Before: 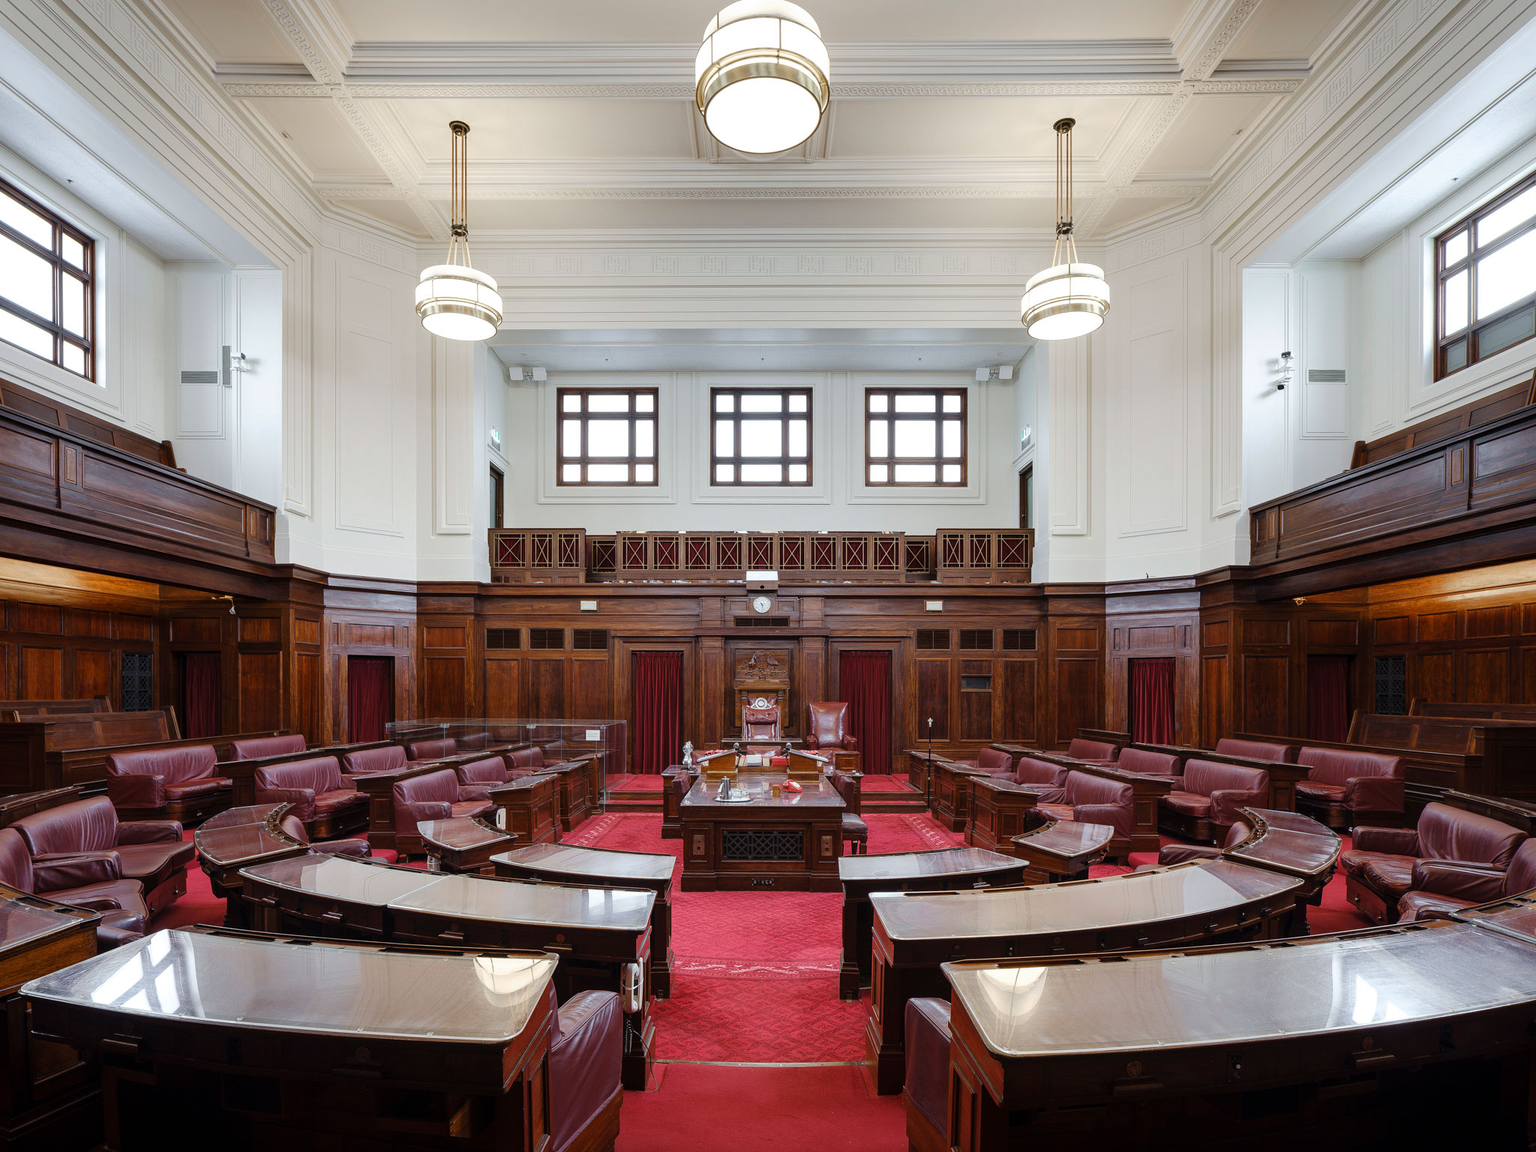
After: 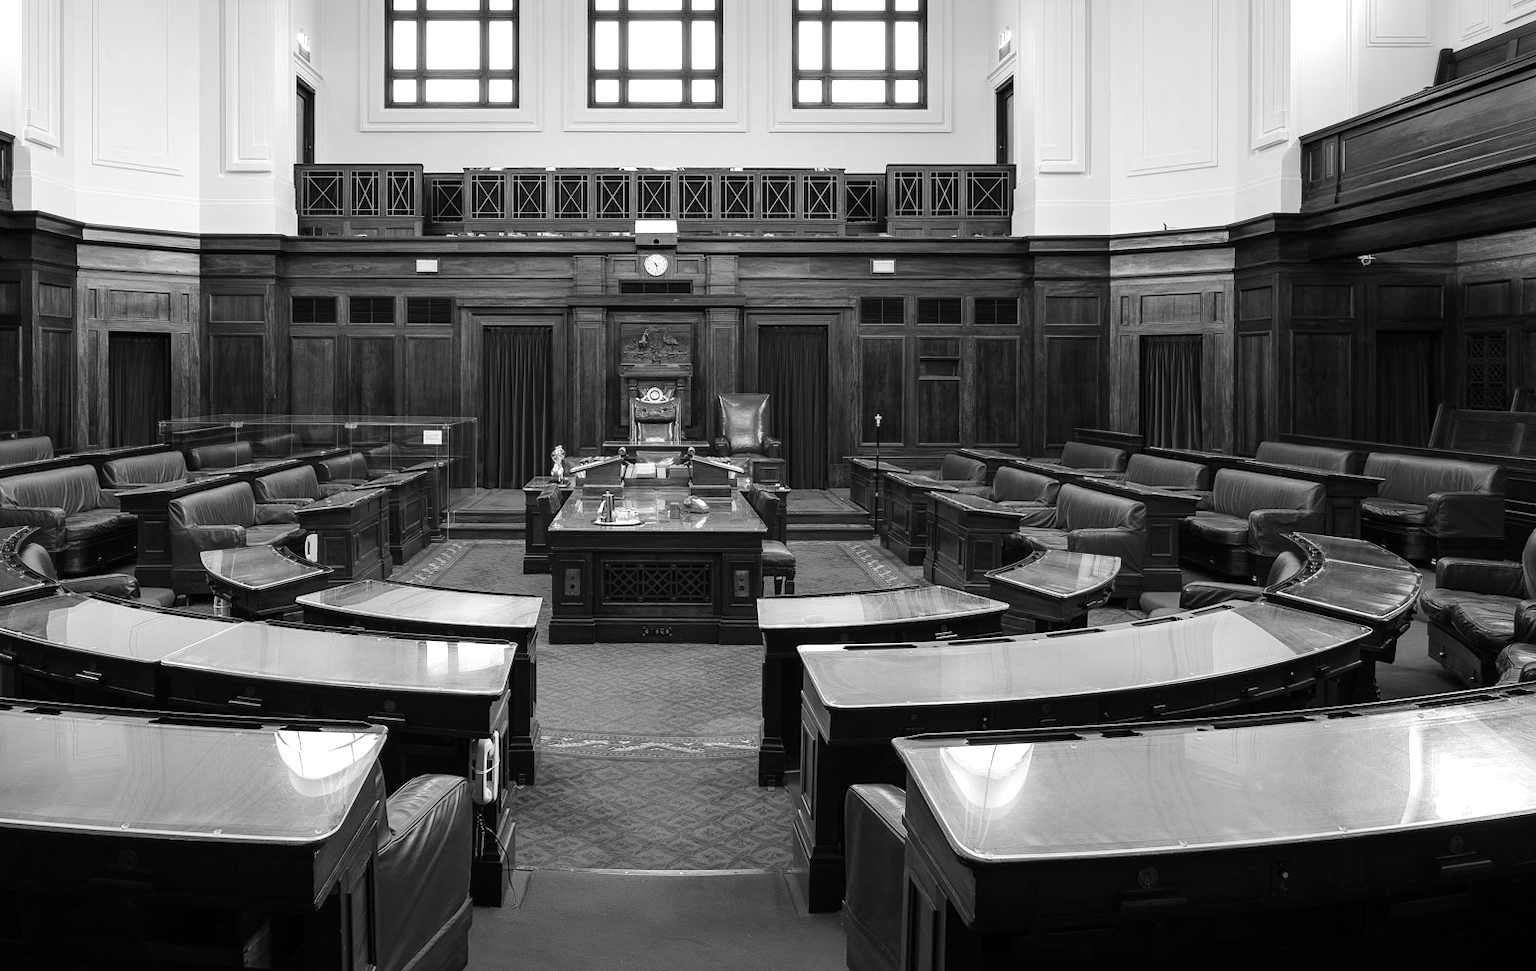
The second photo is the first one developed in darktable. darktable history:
monochrome: on, module defaults
crop and rotate: left 17.299%, top 35.115%, right 7.015%, bottom 1.024%
tone equalizer: -8 EV -0.417 EV, -7 EV -0.389 EV, -6 EV -0.333 EV, -5 EV -0.222 EV, -3 EV 0.222 EV, -2 EV 0.333 EV, -1 EV 0.389 EV, +0 EV 0.417 EV, edges refinement/feathering 500, mask exposure compensation -1.57 EV, preserve details no
color correction: highlights a* -9.73, highlights b* -21.22
